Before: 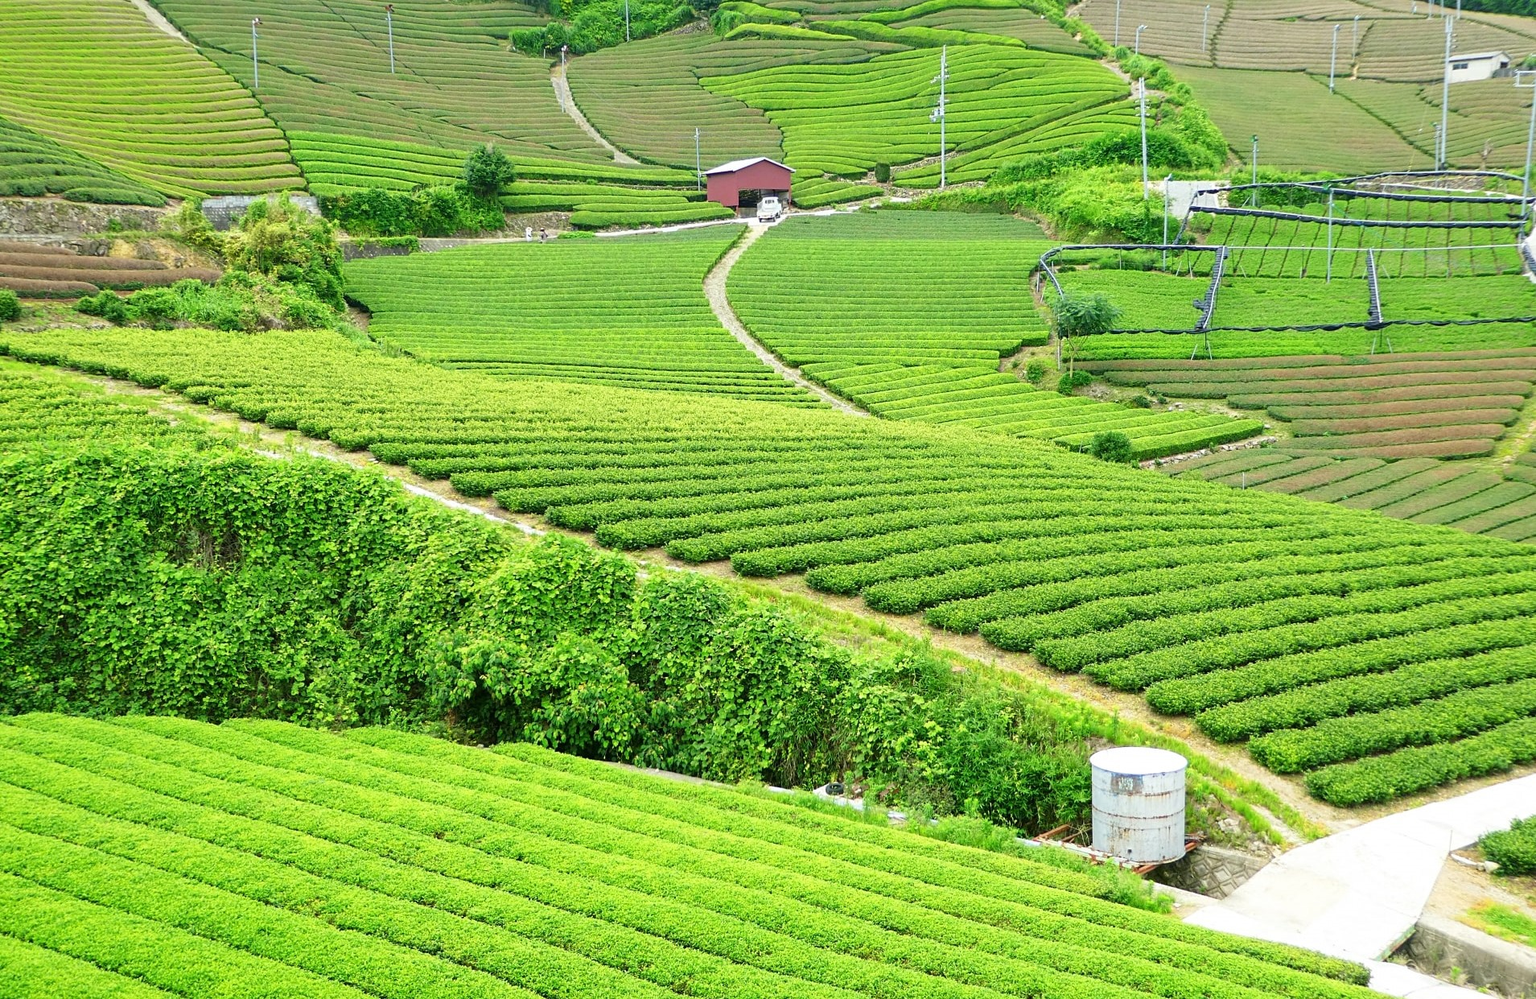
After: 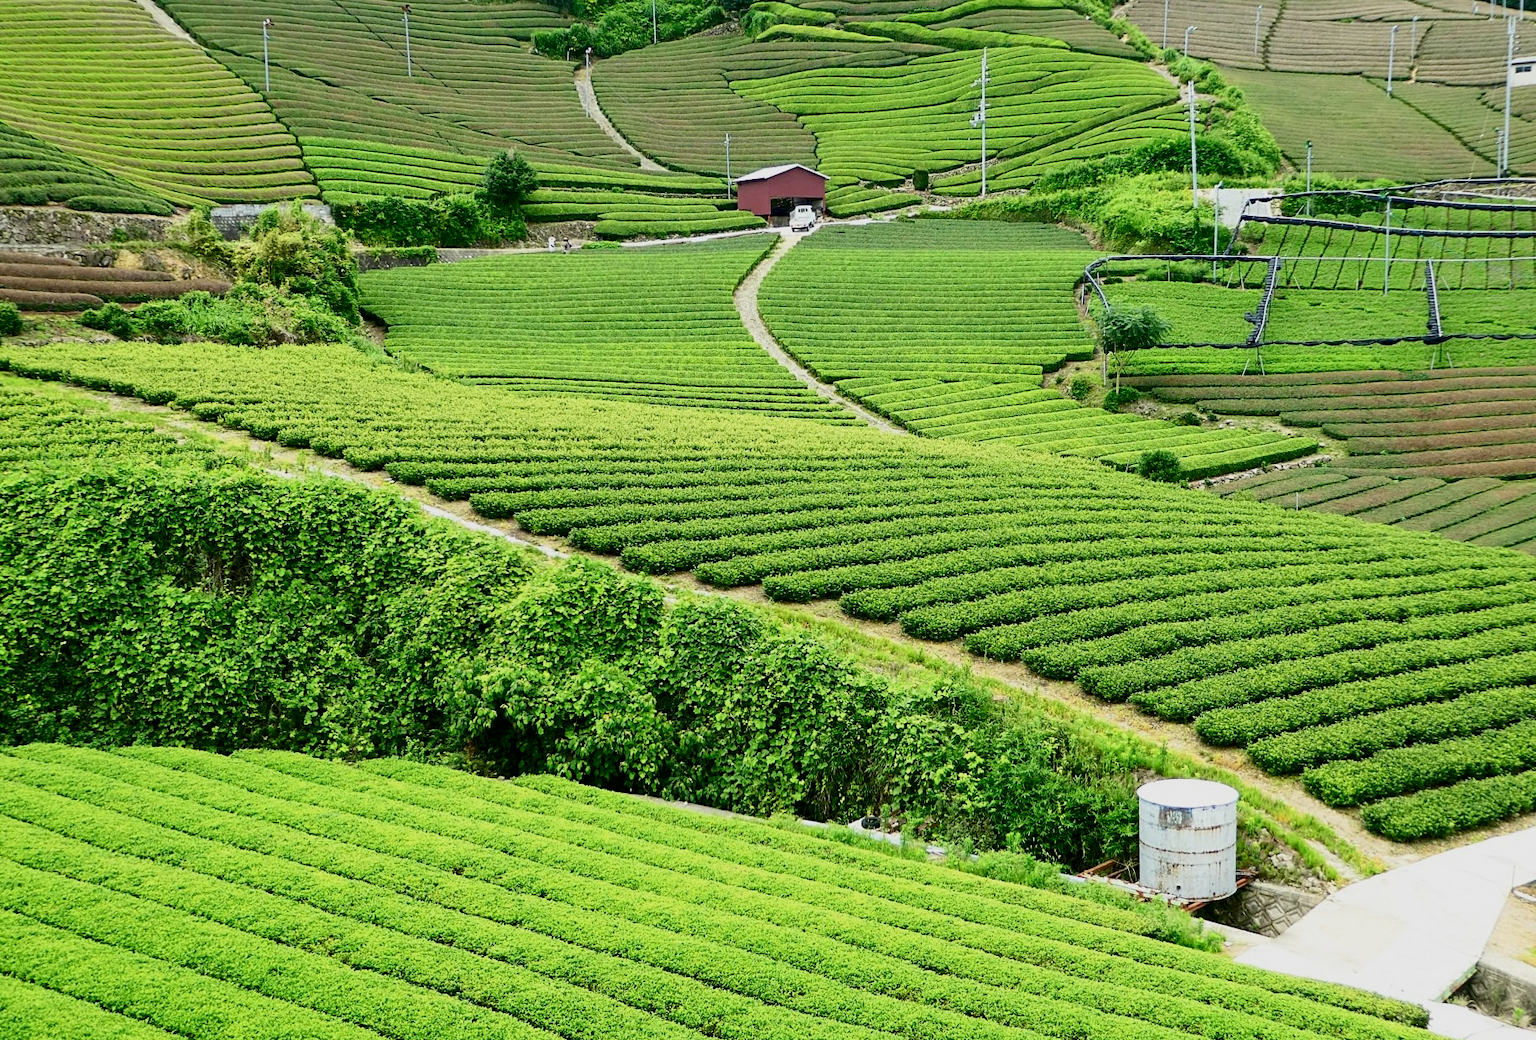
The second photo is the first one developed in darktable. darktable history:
exposure: black level correction 0.009, exposure -0.637 EV, compensate highlight preservation false
contrast brightness saturation: contrast 0.28
crop: right 4.126%, bottom 0.031%
